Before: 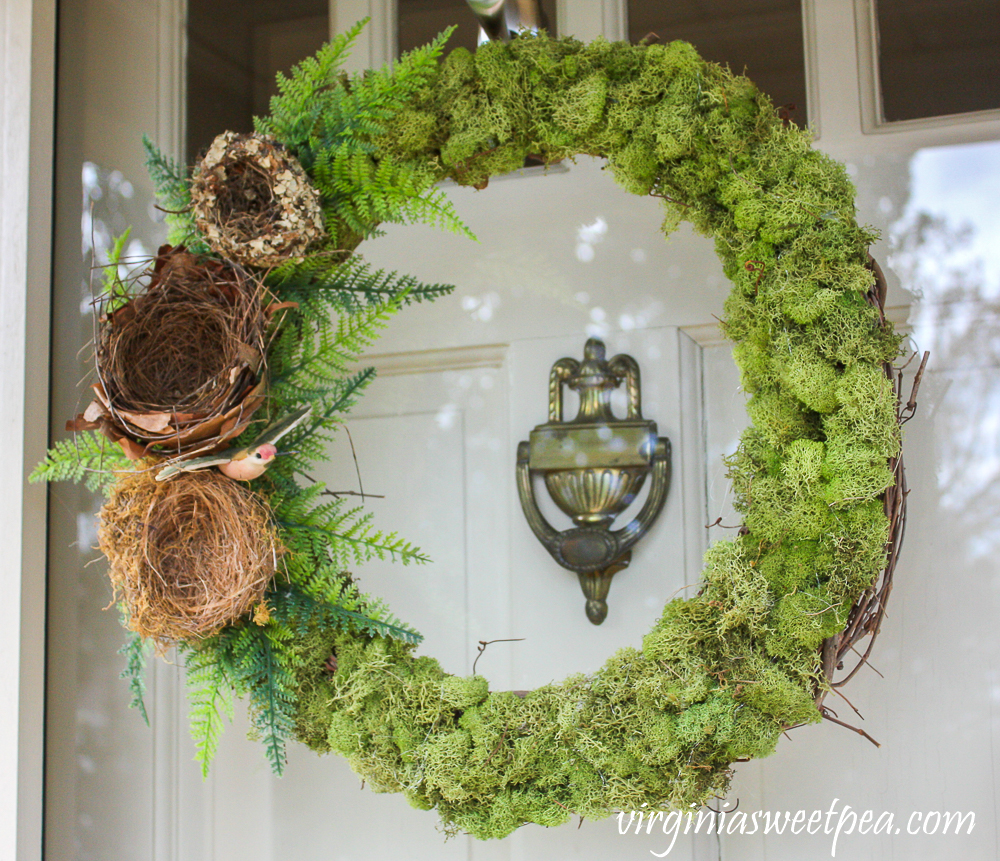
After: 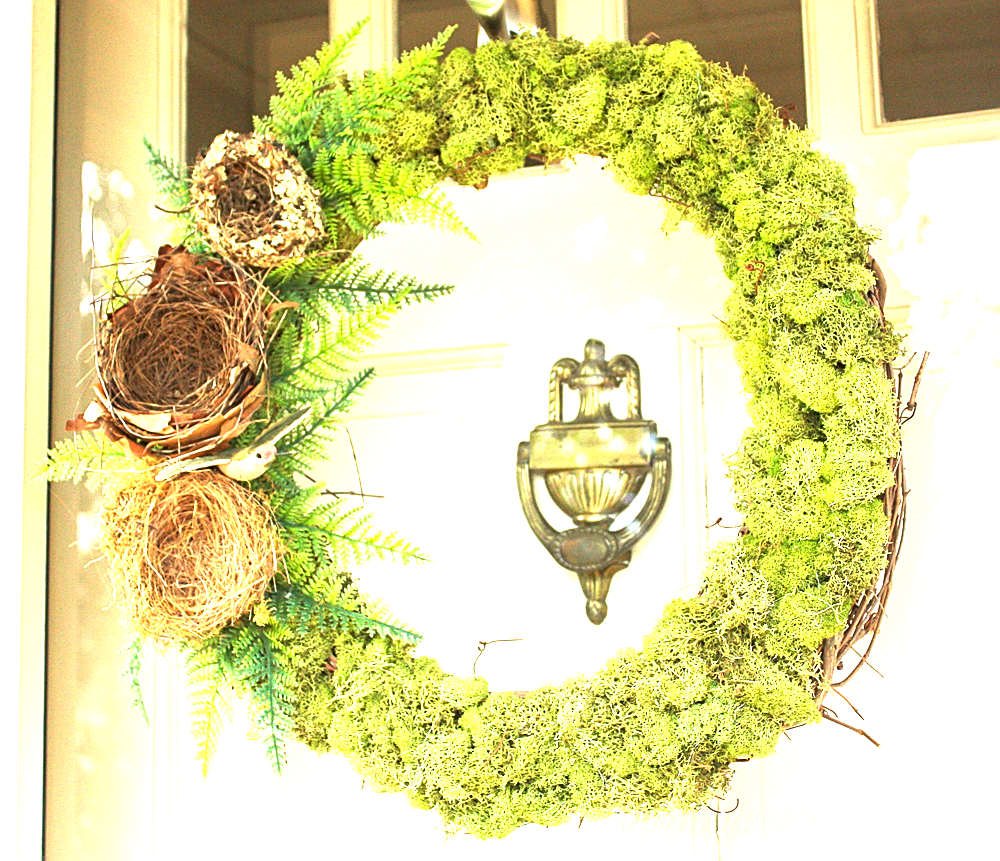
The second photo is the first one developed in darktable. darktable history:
exposure: black level correction 0, exposure 1.9 EV, compensate highlight preservation false
white balance: red 1.08, blue 0.791
sharpen: on, module defaults
